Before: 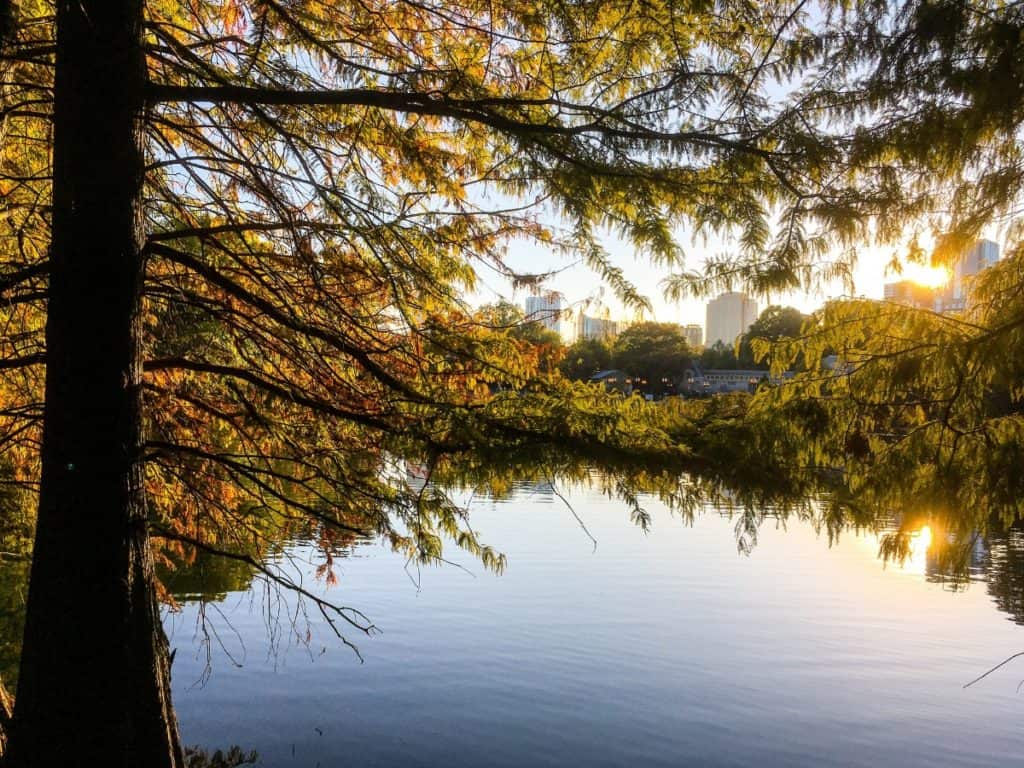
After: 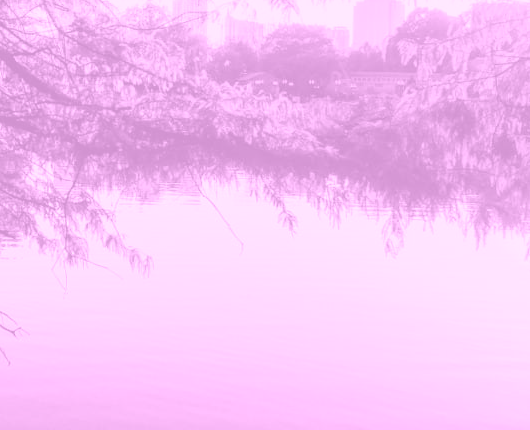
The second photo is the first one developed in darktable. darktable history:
color balance rgb: perceptual saturation grading › global saturation 45%, perceptual saturation grading › highlights -25%, perceptual saturation grading › shadows 50%, perceptual brilliance grading › global brilliance 3%, global vibrance 3%
crop: left 34.479%, top 38.822%, right 13.718%, bottom 5.172%
colorize: hue 331.2°, saturation 75%, source mix 30.28%, lightness 70.52%, version 1
